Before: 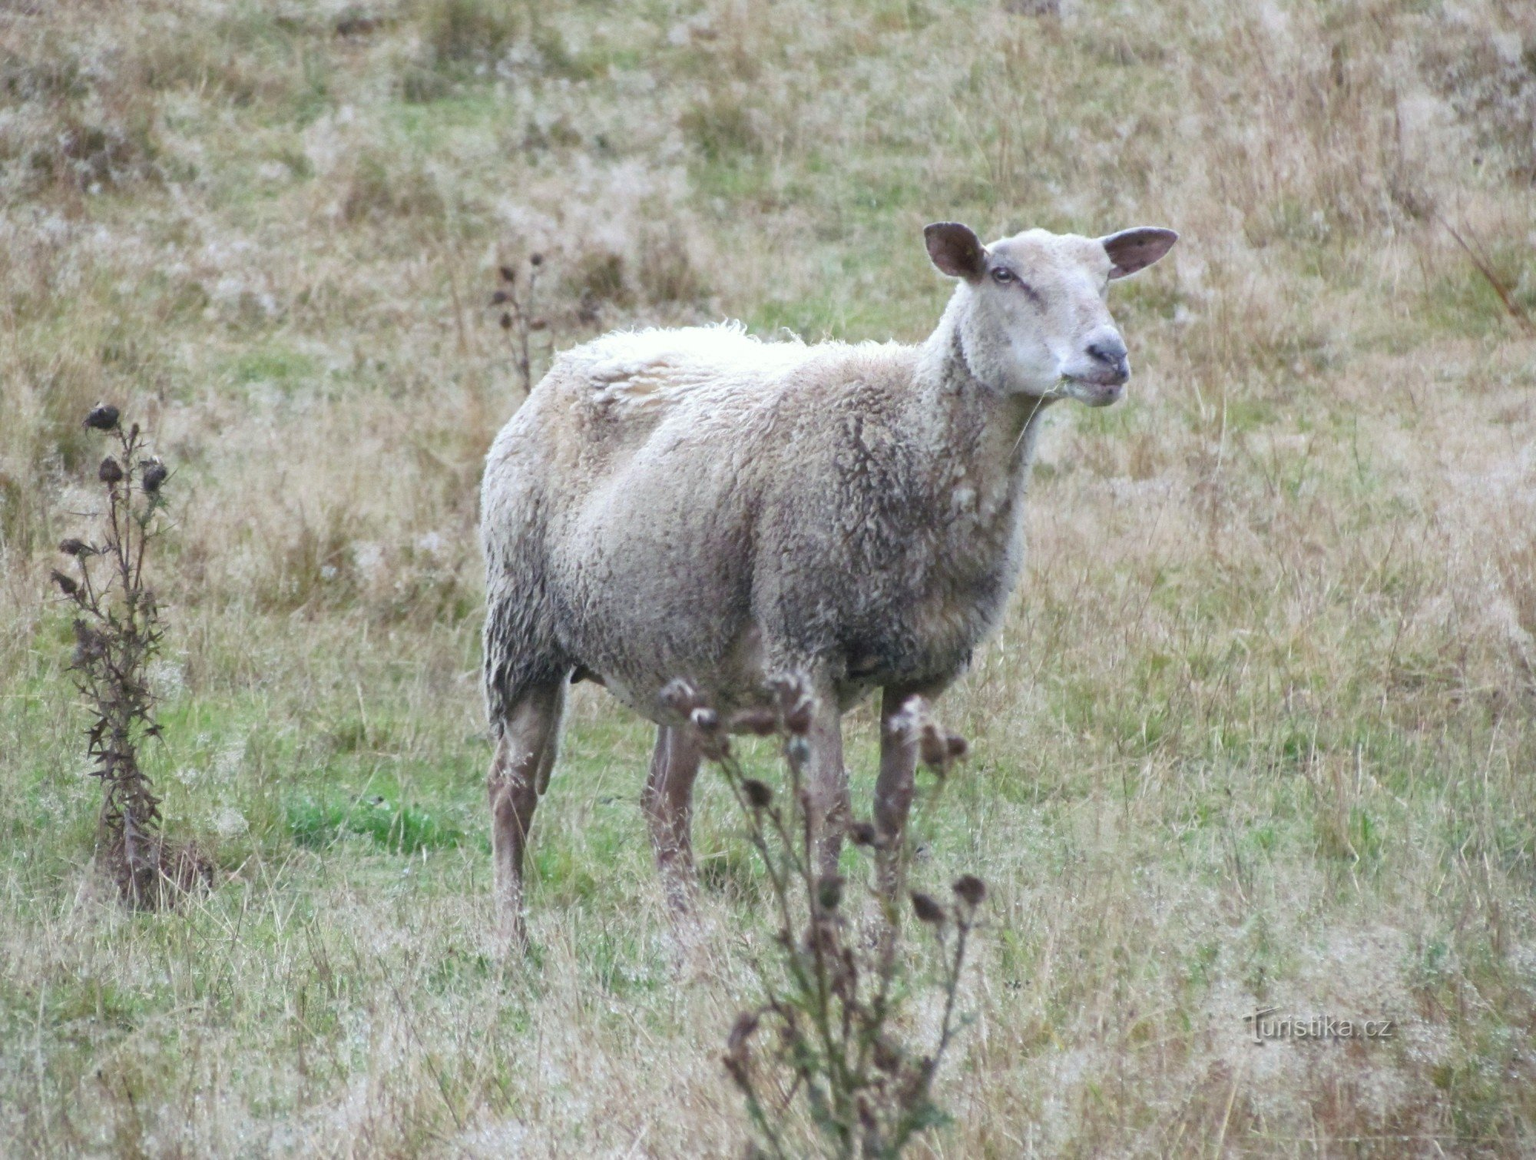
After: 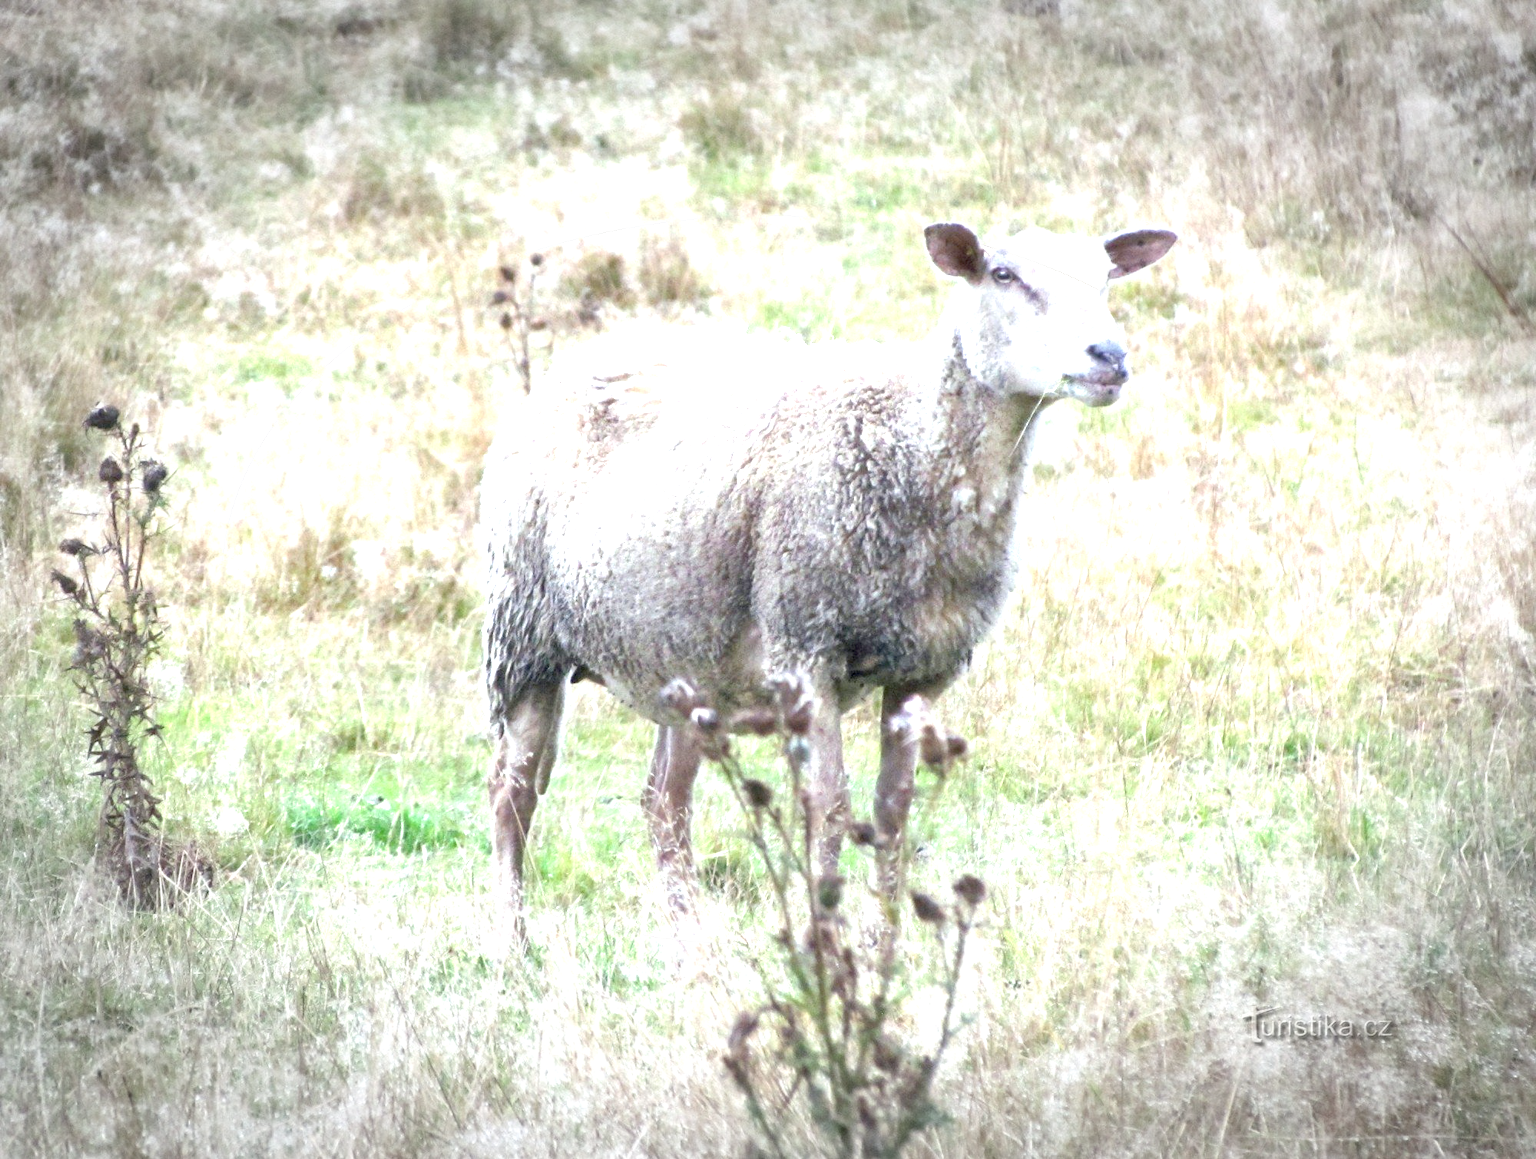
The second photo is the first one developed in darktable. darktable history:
vignetting: fall-off start 71.06%, width/height ratio 1.334, dithering 8-bit output, unbound false
exposure: black level correction 0.009, exposure 1.432 EV, compensate highlight preservation false
